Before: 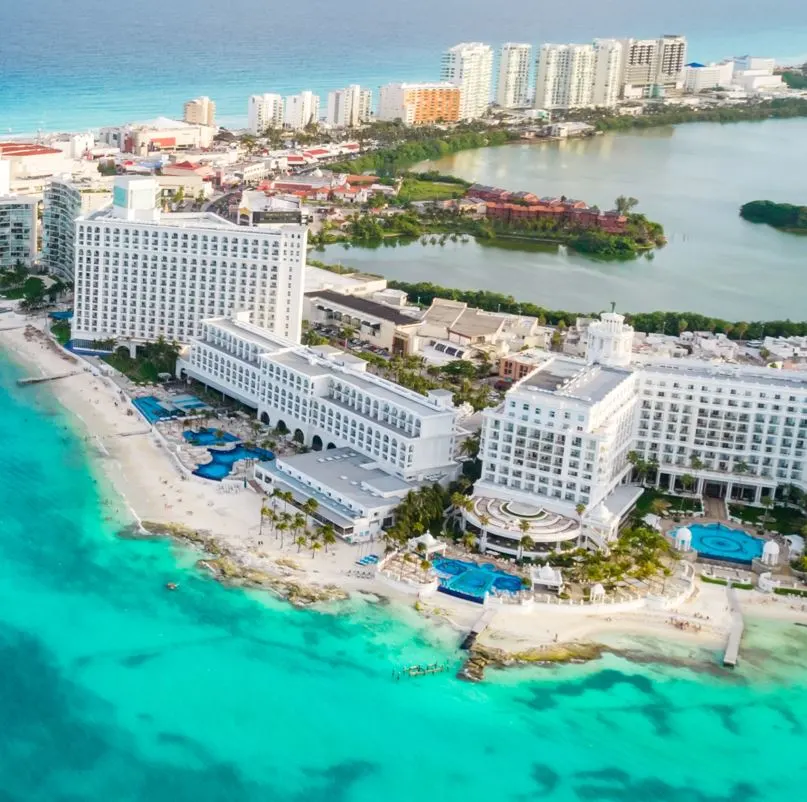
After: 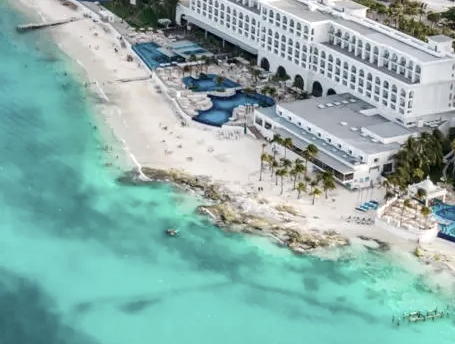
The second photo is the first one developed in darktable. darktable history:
crop: top 44.224%, right 43.539%, bottom 12.801%
local contrast: detail 130%
contrast brightness saturation: contrast 0.096, saturation -0.376
